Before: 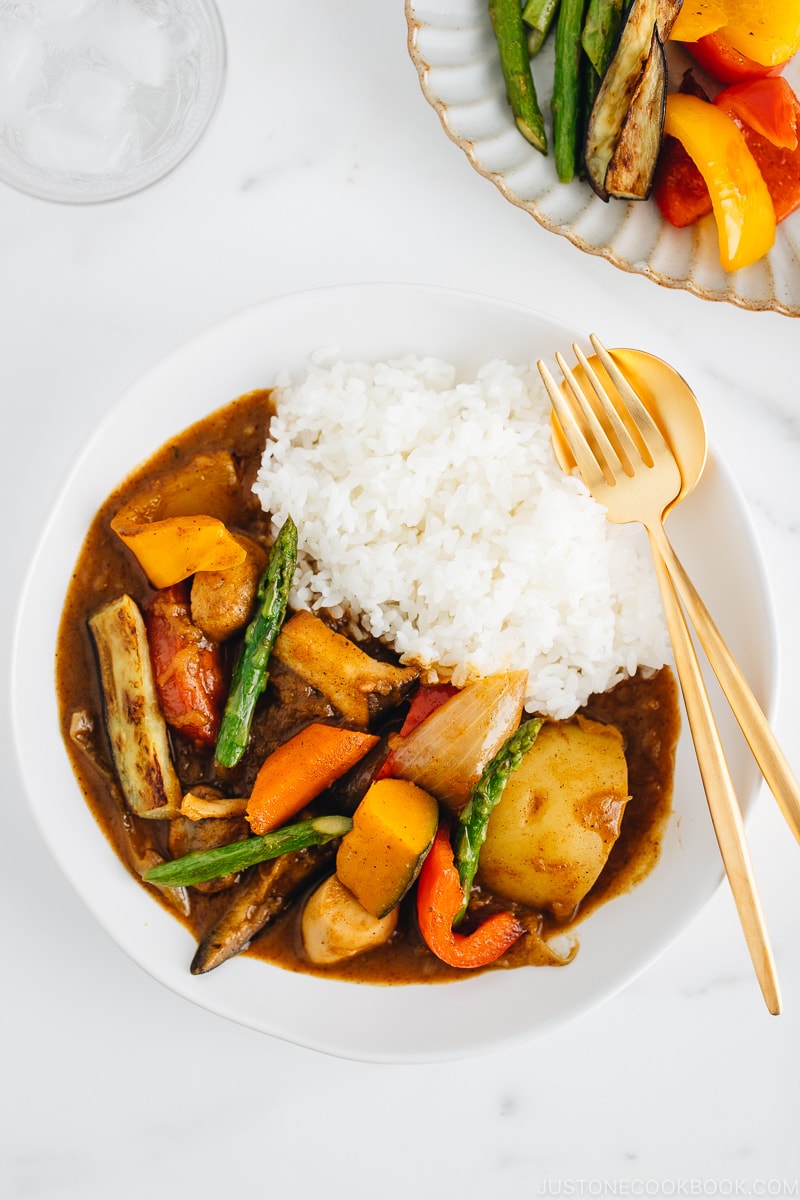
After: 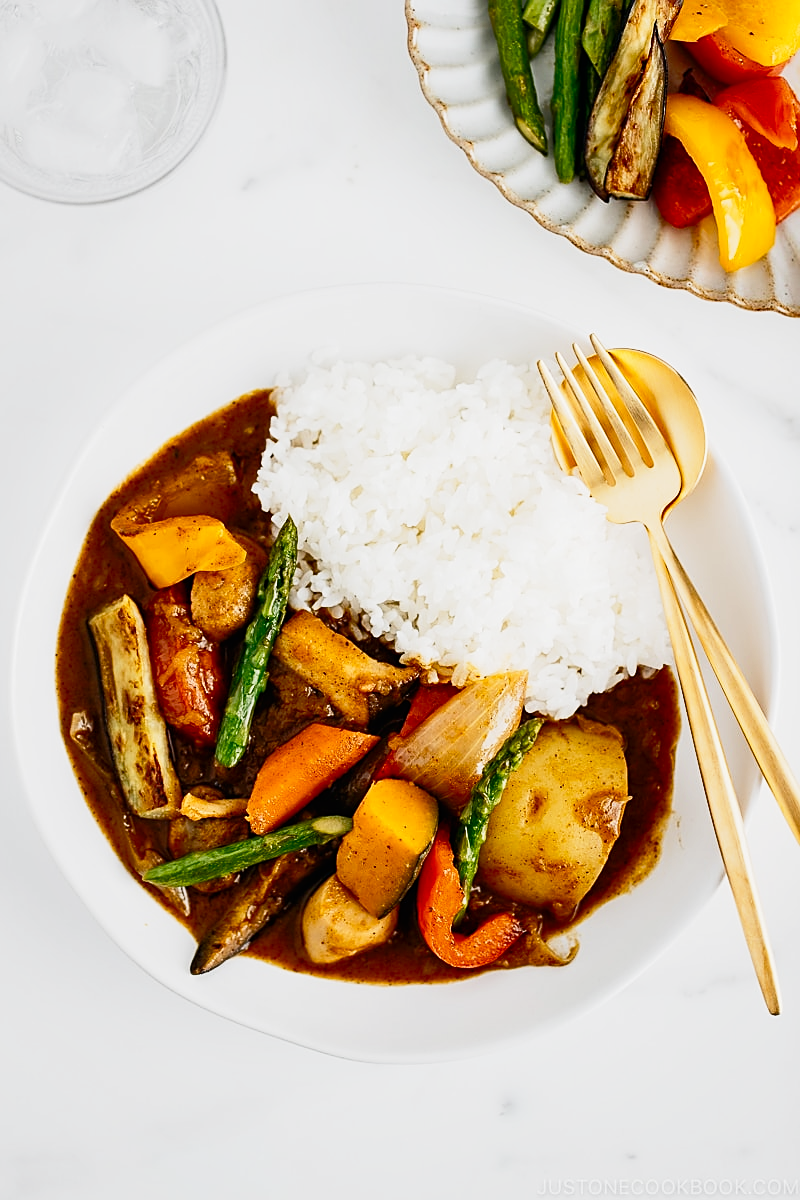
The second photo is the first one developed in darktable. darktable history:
shadows and highlights: radius 264.99, soften with gaussian
sharpen: on, module defaults
tone curve: curves: ch0 [(0, 0) (0.062, 0.023) (0.168, 0.142) (0.359, 0.419) (0.469, 0.544) (0.634, 0.722) (0.839, 0.909) (0.998, 0.978)]; ch1 [(0, 0) (0.437, 0.408) (0.472, 0.47) (0.502, 0.504) (0.527, 0.546) (0.568, 0.619) (0.608, 0.665) (0.669, 0.748) (0.859, 0.899) (1, 1)]; ch2 [(0, 0) (0.33, 0.301) (0.421, 0.443) (0.473, 0.498) (0.509, 0.5) (0.535, 0.564) (0.575, 0.625) (0.608, 0.667) (1, 1)], preserve colors none
contrast brightness saturation: saturation -0.068
